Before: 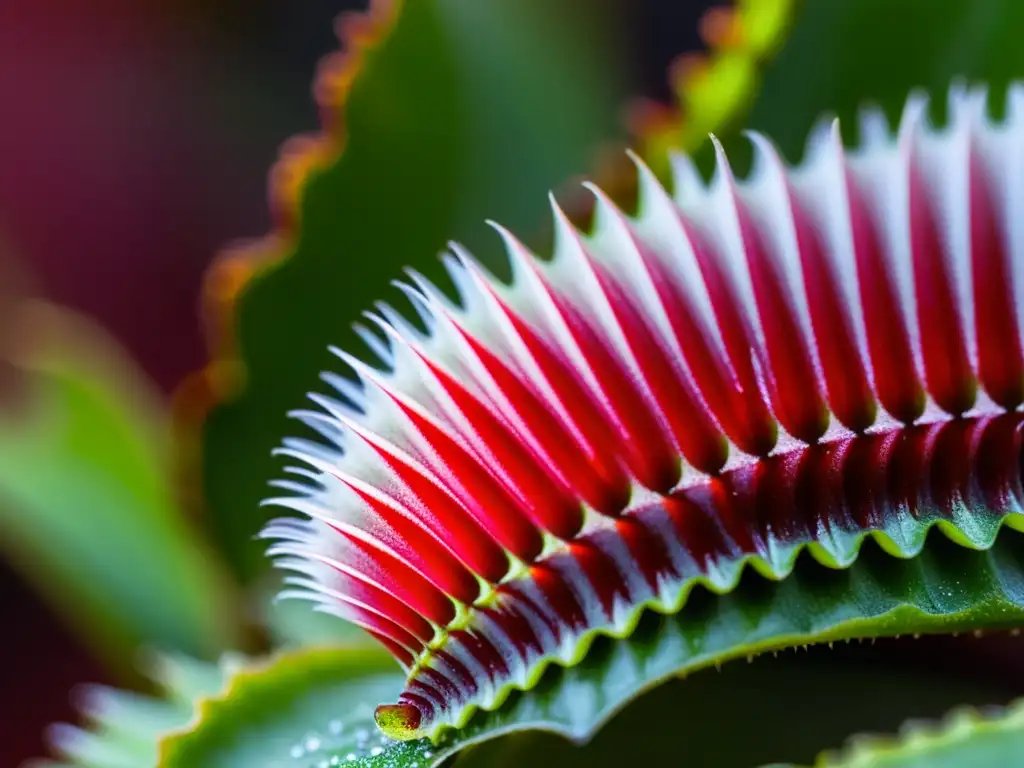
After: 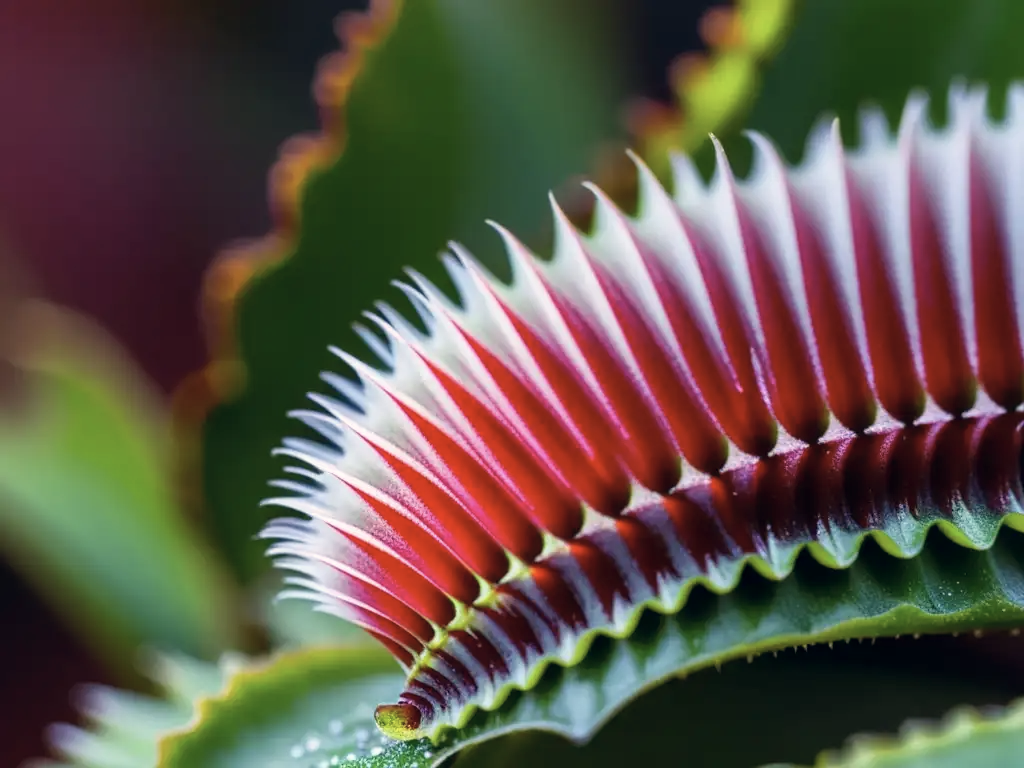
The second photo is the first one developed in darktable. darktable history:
color correction: highlights a* 2.92, highlights b* 5, shadows a* -1.9, shadows b* -4.88, saturation 0.777
